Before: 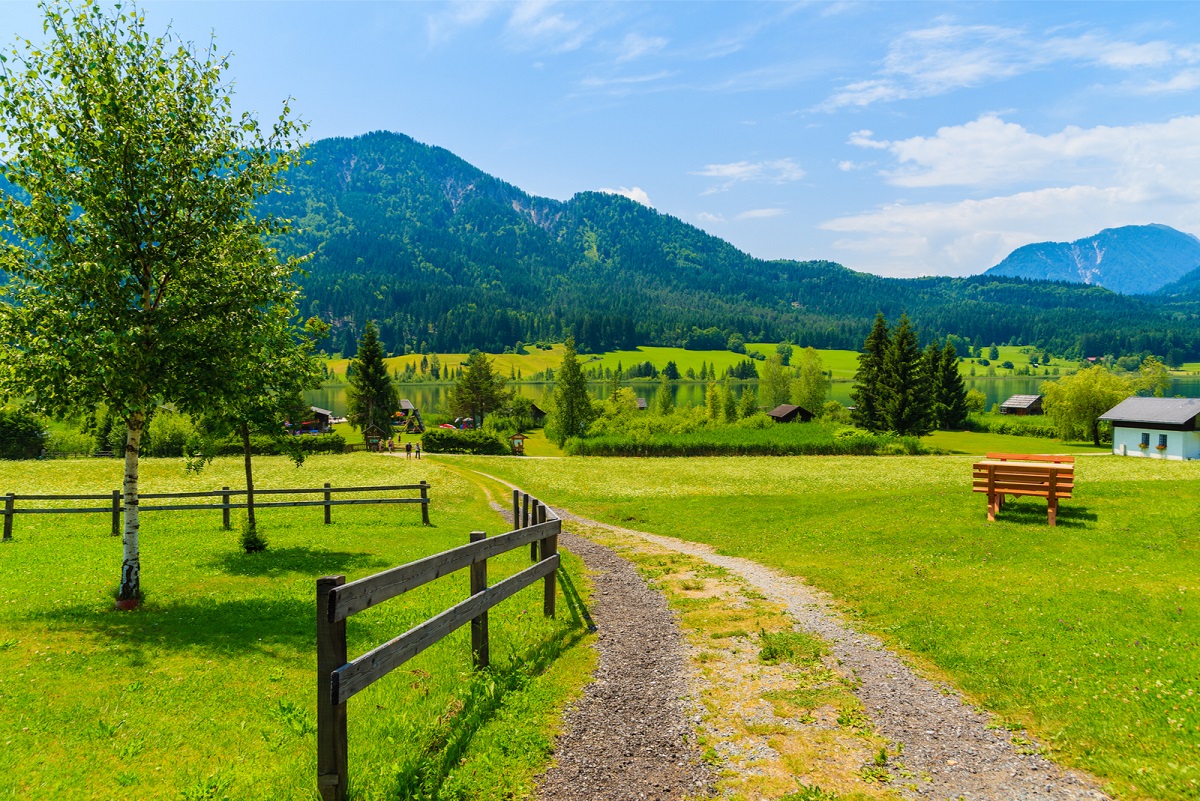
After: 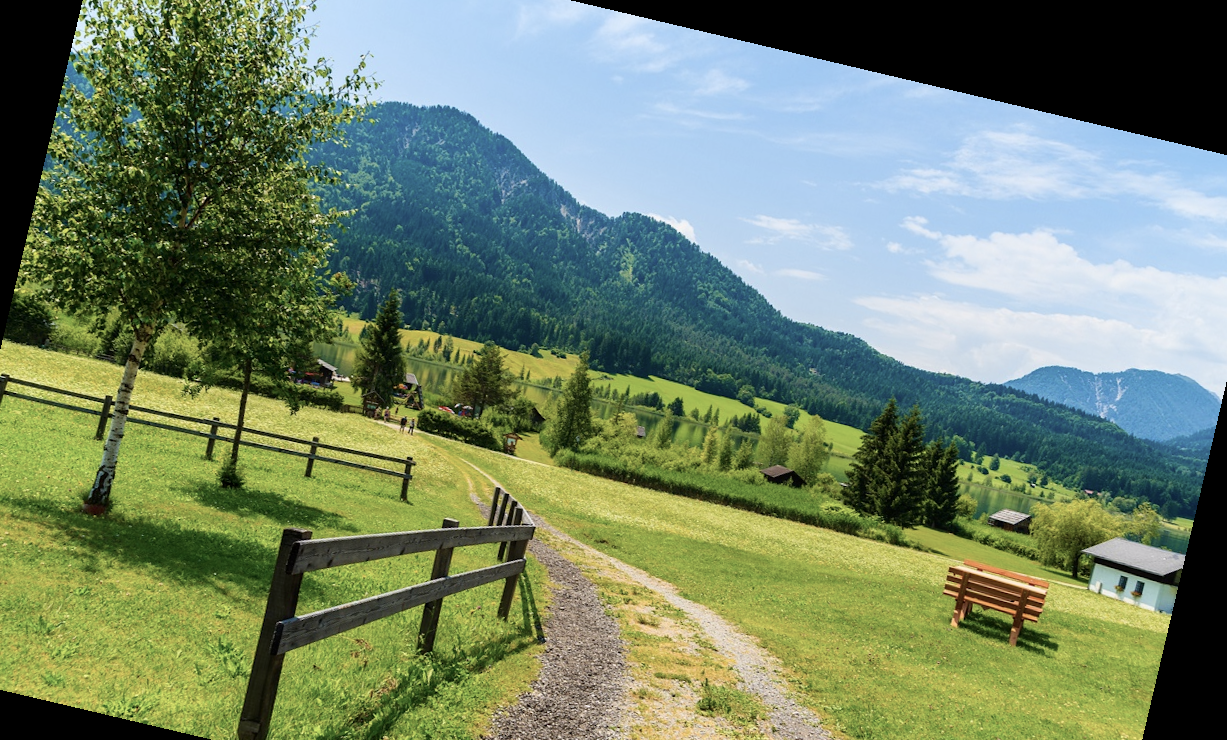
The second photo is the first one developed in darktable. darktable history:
contrast brightness saturation: contrast 0.1, saturation -0.3
crop: left 5.596%, top 10.314%, right 3.534%, bottom 19.395%
shadows and highlights: shadows -30, highlights 30
rotate and perspective: rotation 13.27°, automatic cropping off
